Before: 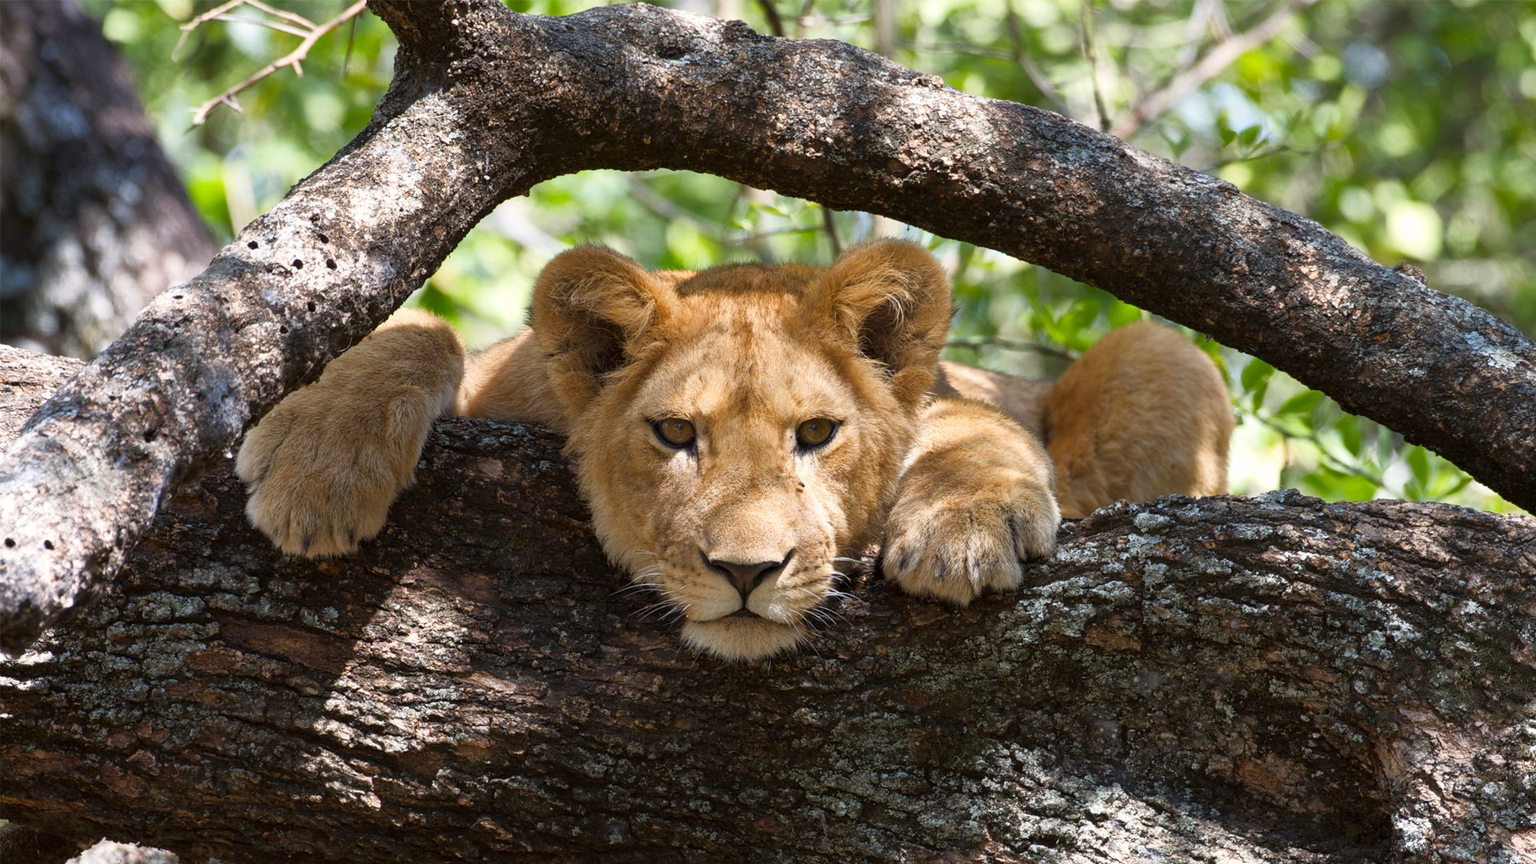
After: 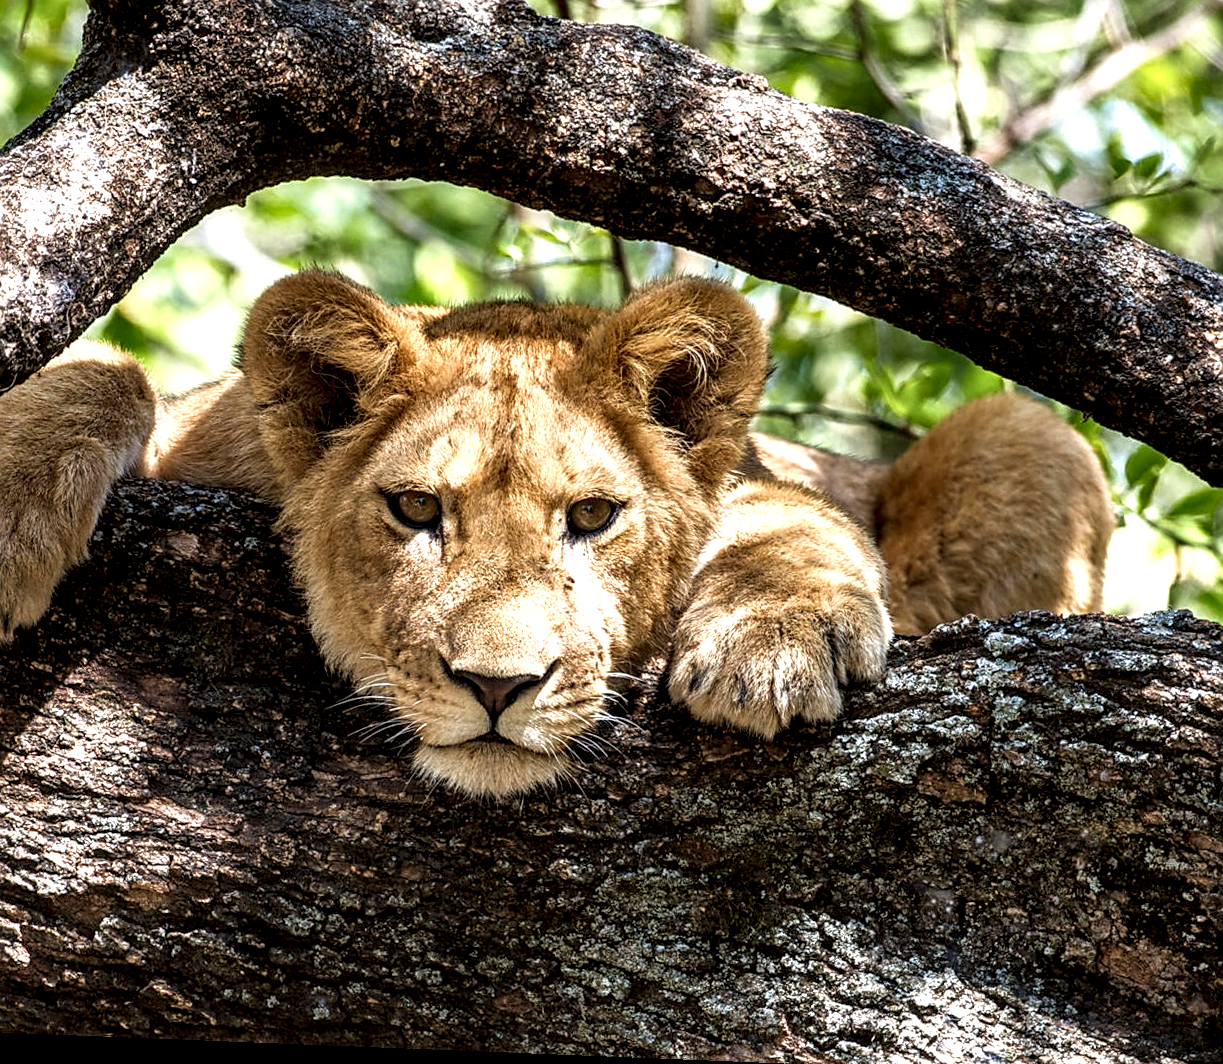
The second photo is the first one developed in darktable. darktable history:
crop and rotate: left 22.918%, top 5.629%, right 14.711%, bottom 2.247%
local contrast: detail 203%
sharpen: on, module defaults
velvia: strength 27%
rotate and perspective: rotation 2.27°, automatic cropping off
